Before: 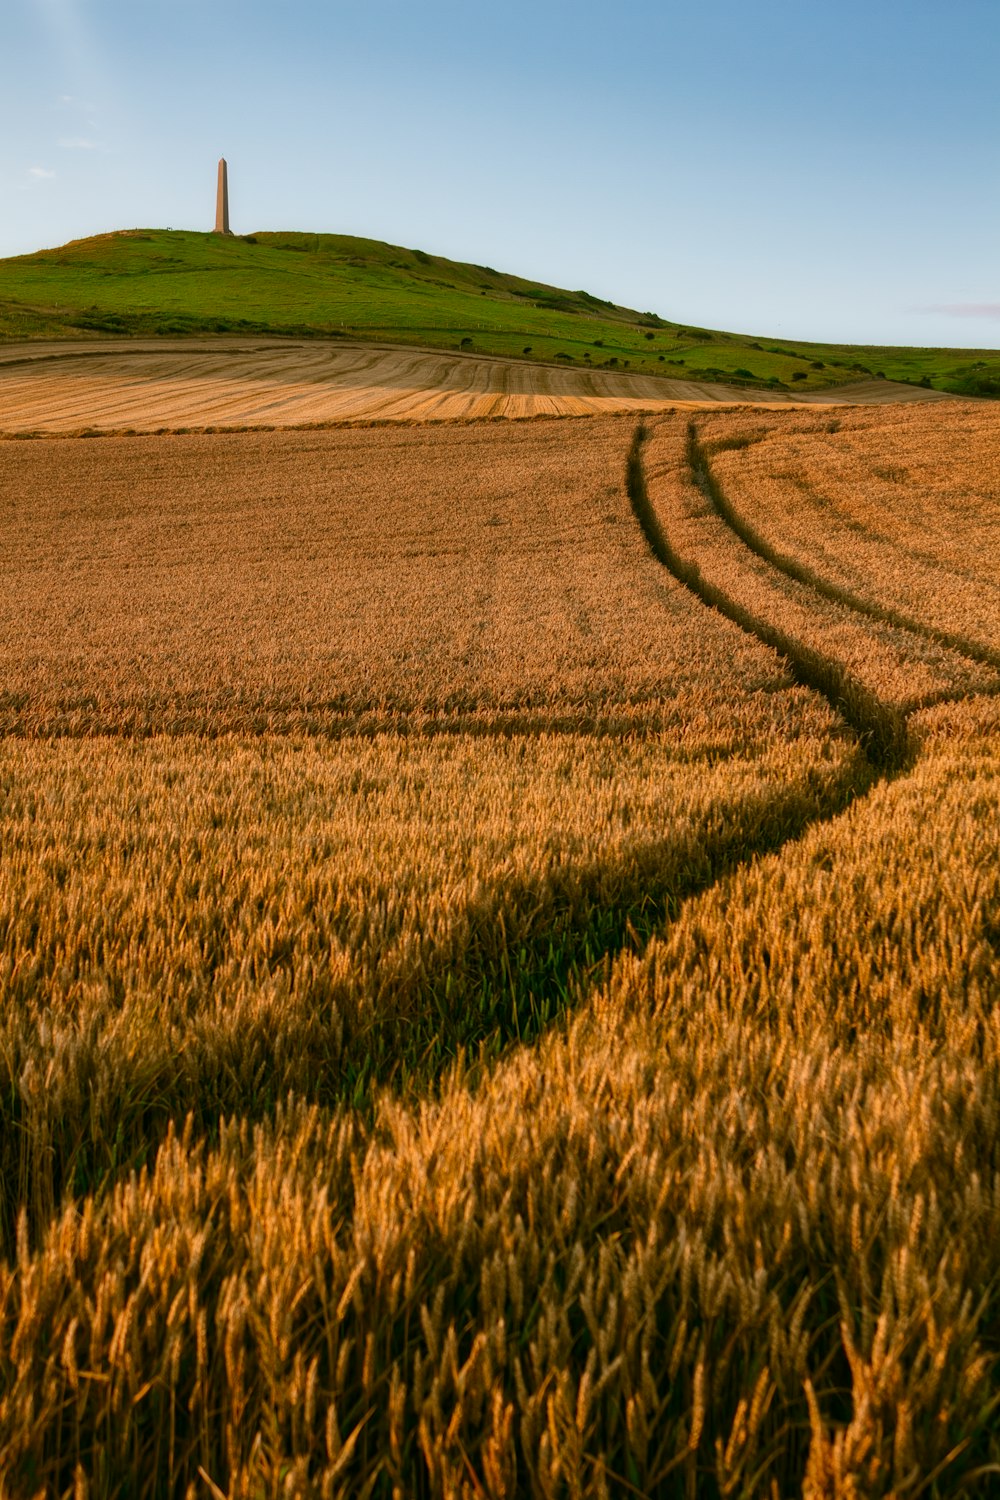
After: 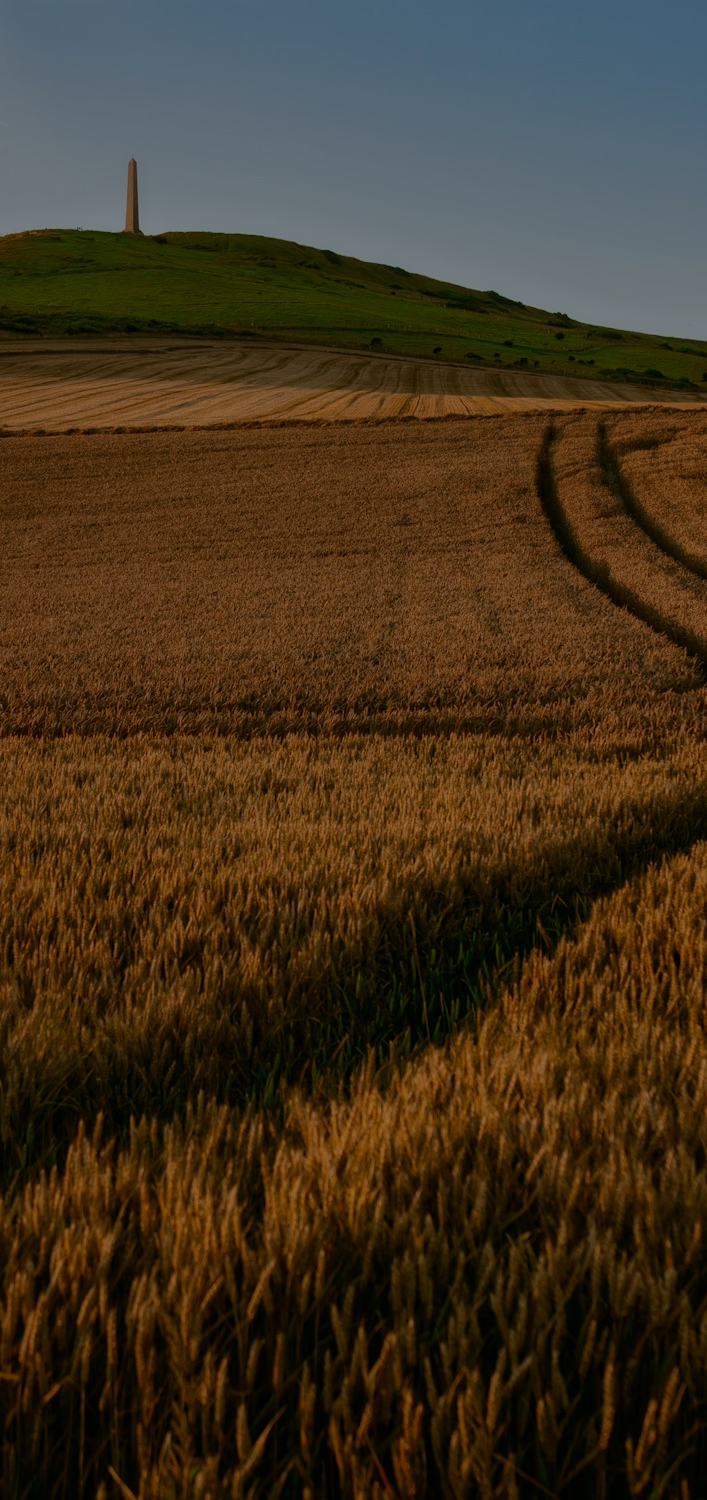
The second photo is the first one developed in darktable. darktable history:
crop and rotate: left 9.061%, right 20.142%
tone equalizer: -8 EV -2 EV, -7 EV -2 EV, -6 EV -2 EV, -5 EV -2 EV, -4 EV -2 EV, -3 EV -2 EV, -2 EV -2 EV, -1 EV -1.63 EV, +0 EV -2 EV
